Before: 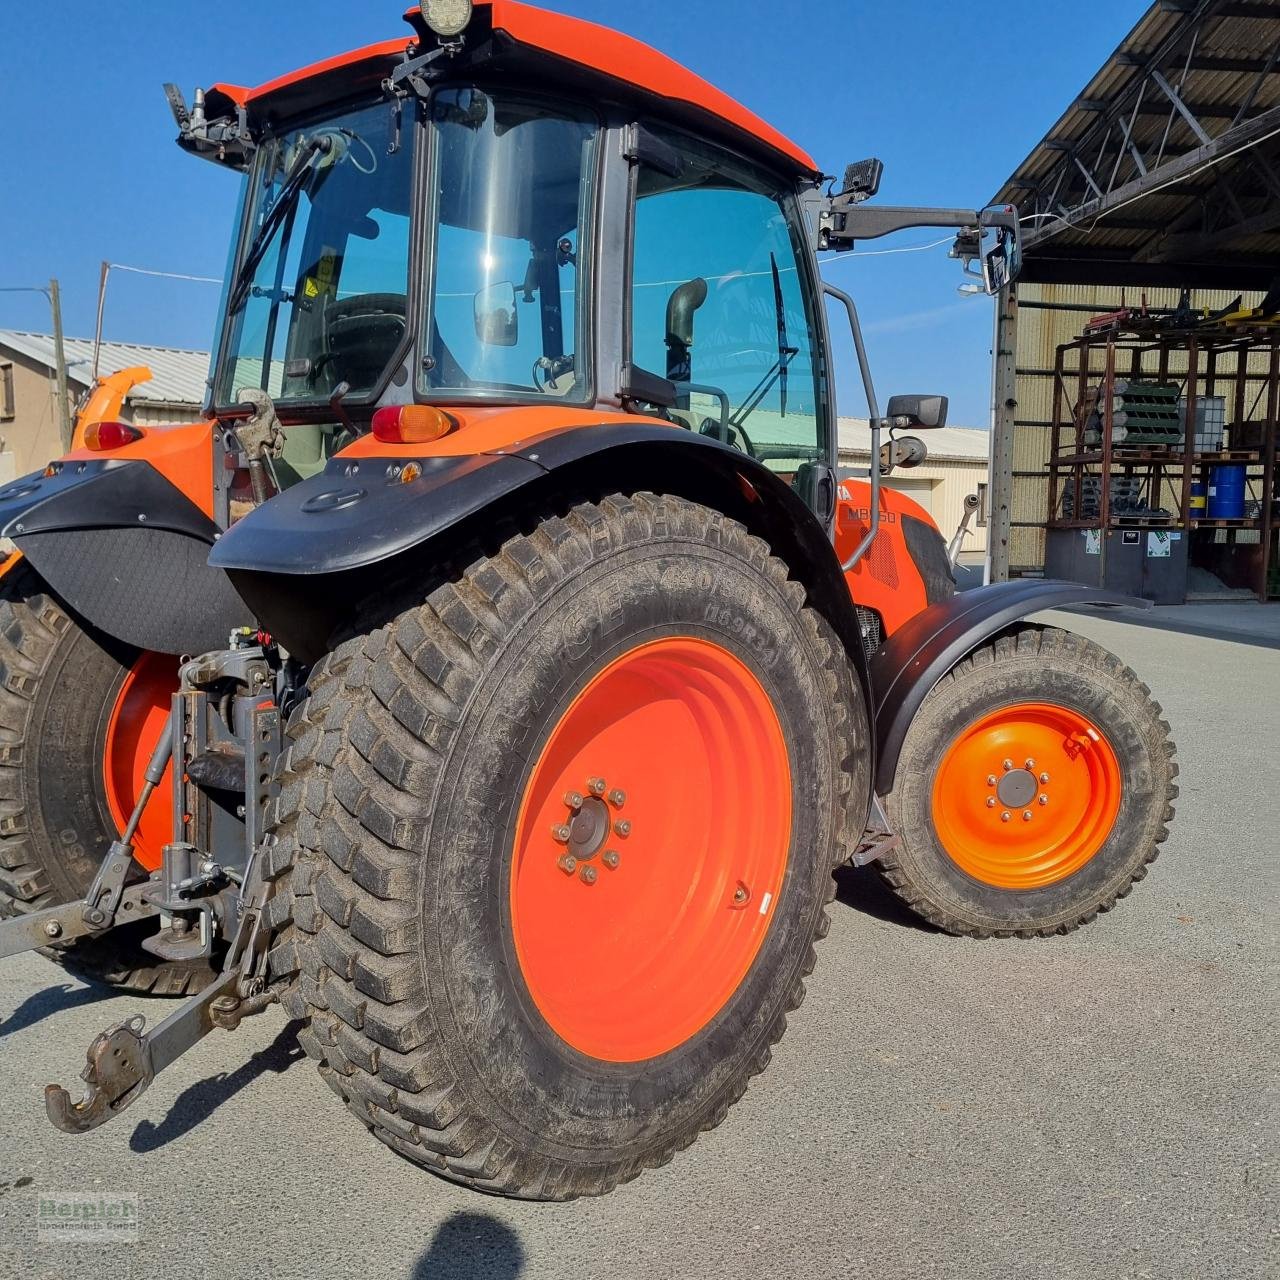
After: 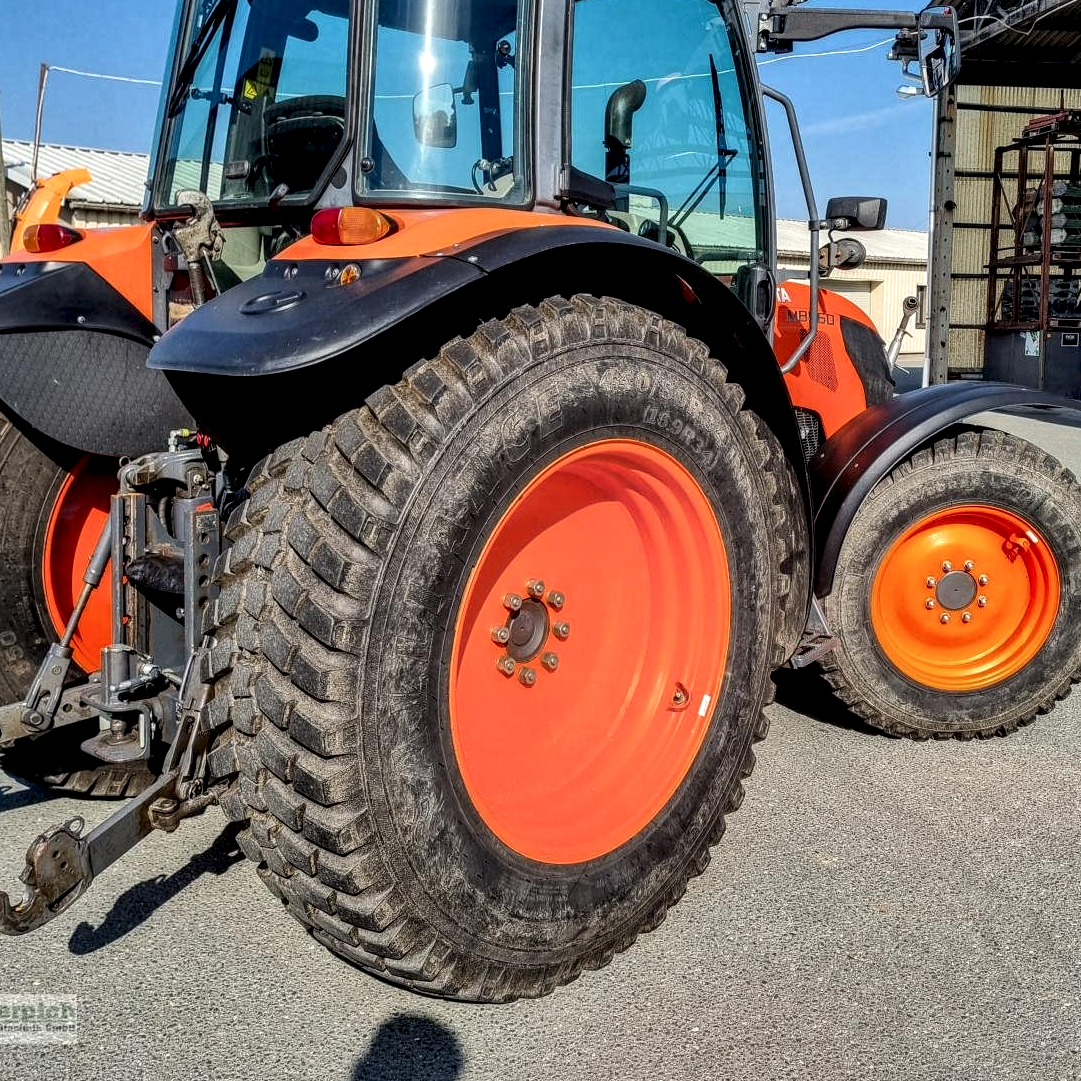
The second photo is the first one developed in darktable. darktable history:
crop and rotate: left 4.809%, top 15.525%, right 10.686%
local contrast: highlights 18%, detail 186%
